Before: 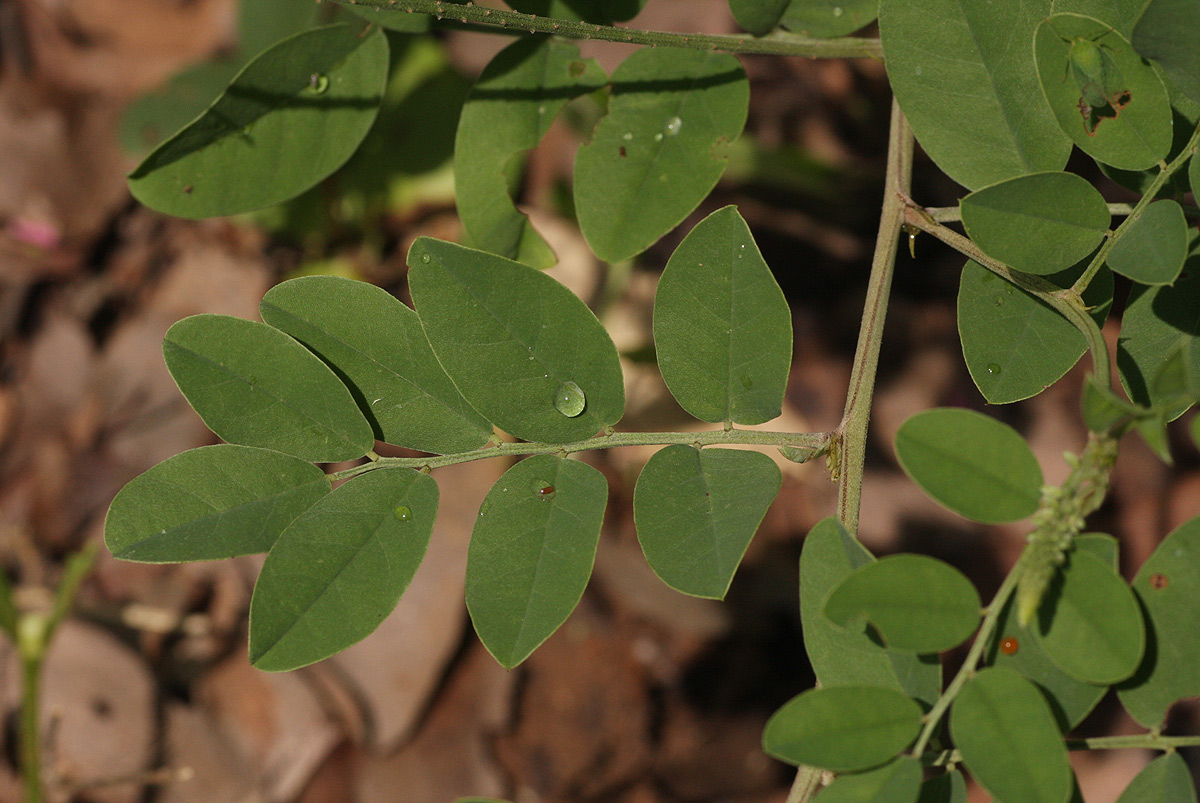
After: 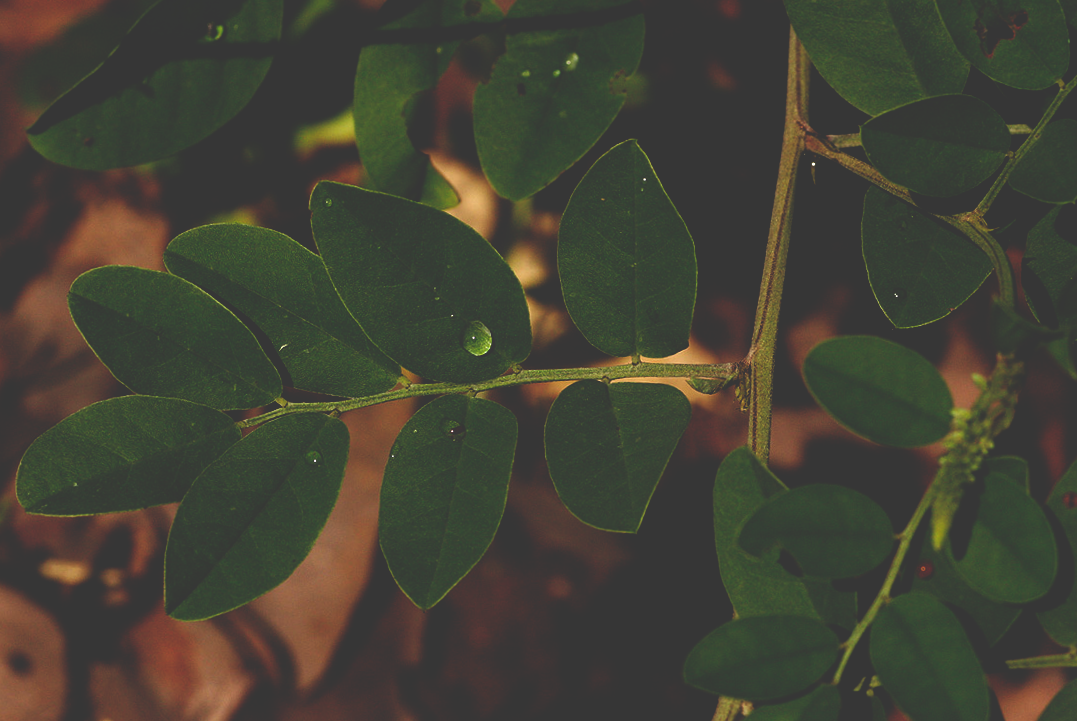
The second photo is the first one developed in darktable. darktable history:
crop and rotate: angle 1.96°, left 5.673%, top 5.673%
base curve: curves: ch0 [(0, 0.036) (0.083, 0.04) (0.804, 1)], preserve colors none
